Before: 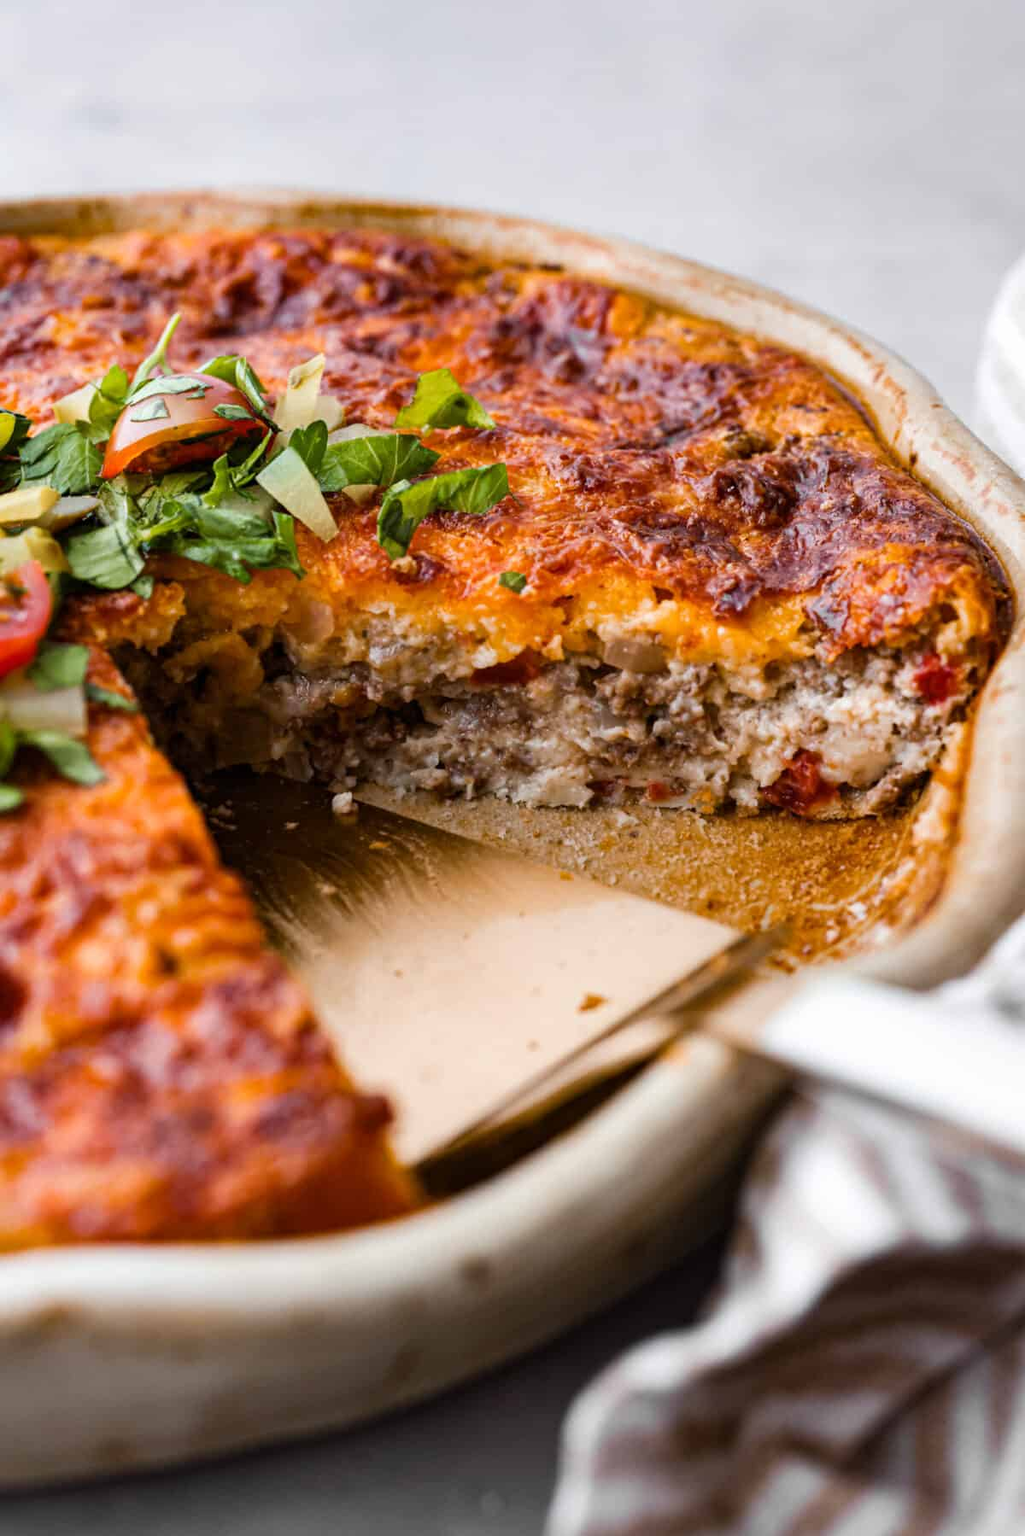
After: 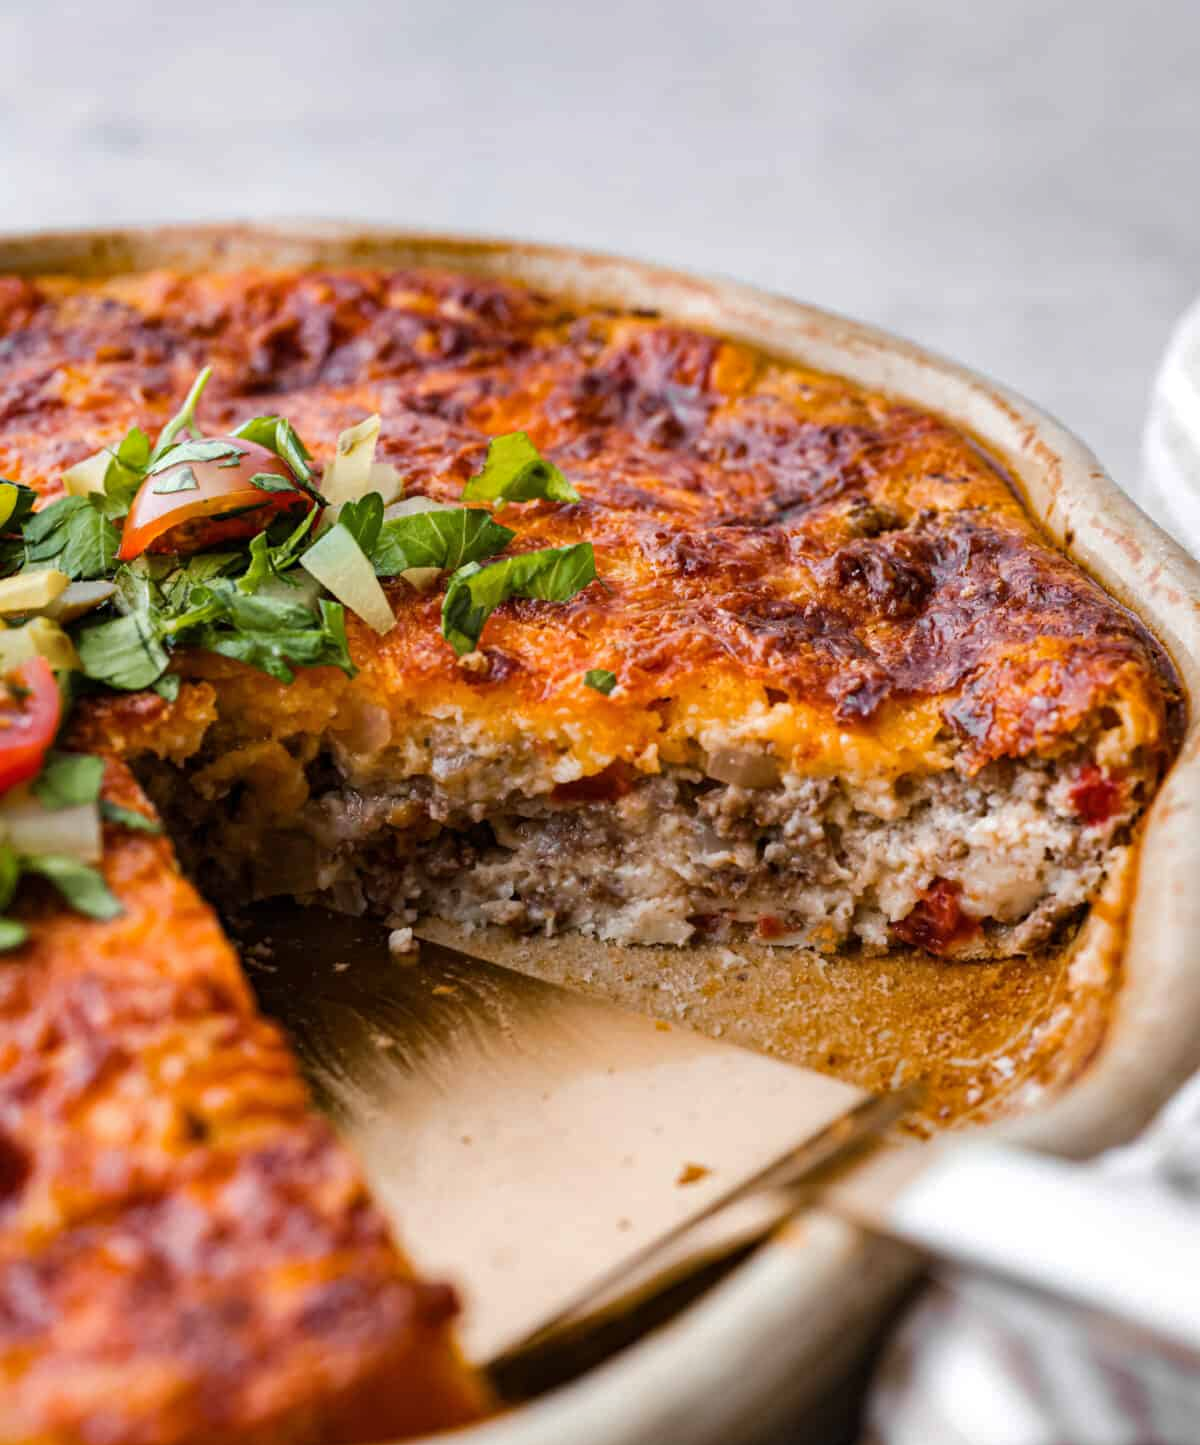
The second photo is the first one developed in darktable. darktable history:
crop: bottom 19.644%
shadows and highlights: shadows 10, white point adjustment 1, highlights -40
color balance: contrast fulcrum 17.78%
